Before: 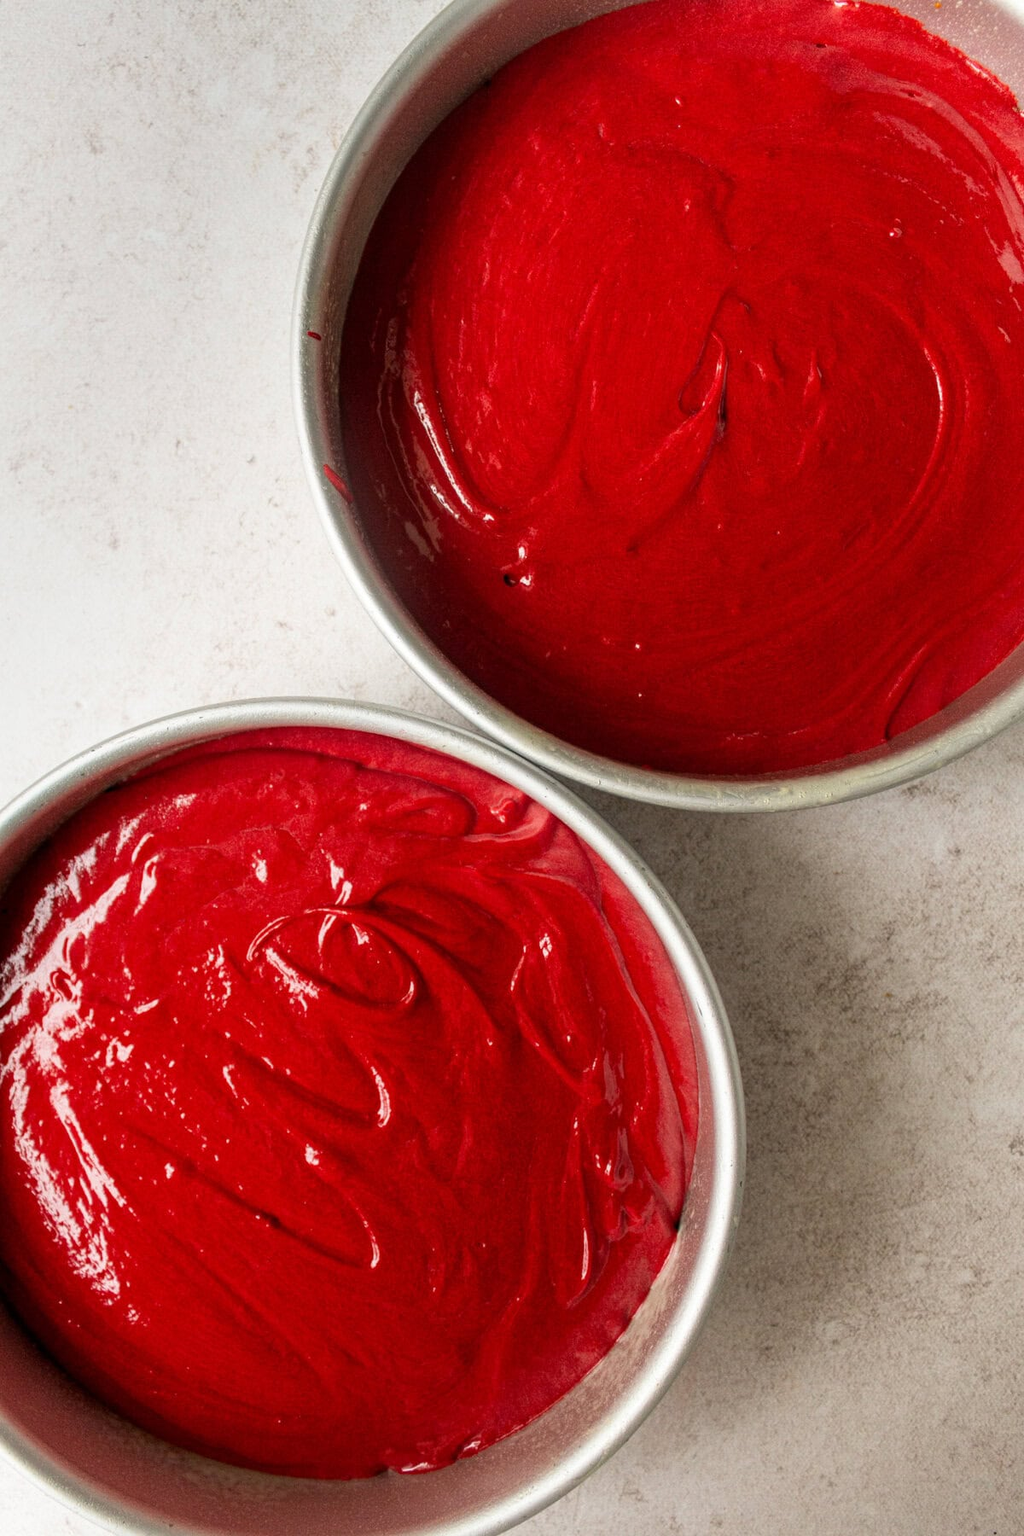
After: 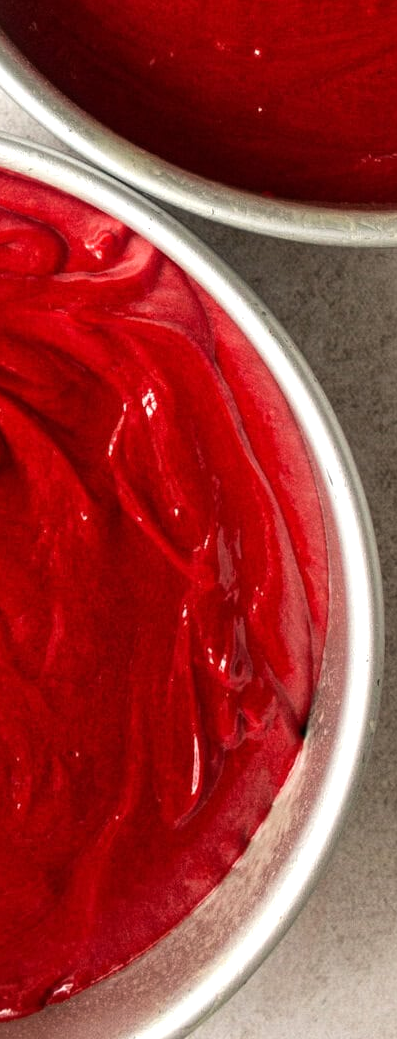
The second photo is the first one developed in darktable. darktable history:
crop: left 40.878%, top 39.176%, right 25.993%, bottom 3.081%
tone equalizer: -8 EV -0.417 EV, -7 EV -0.389 EV, -6 EV -0.333 EV, -5 EV -0.222 EV, -3 EV 0.222 EV, -2 EV 0.333 EV, -1 EV 0.389 EV, +0 EV 0.417 EV, edges refinement/feathering 500, mask exposure compensation -1.57 EV, preserve details no
